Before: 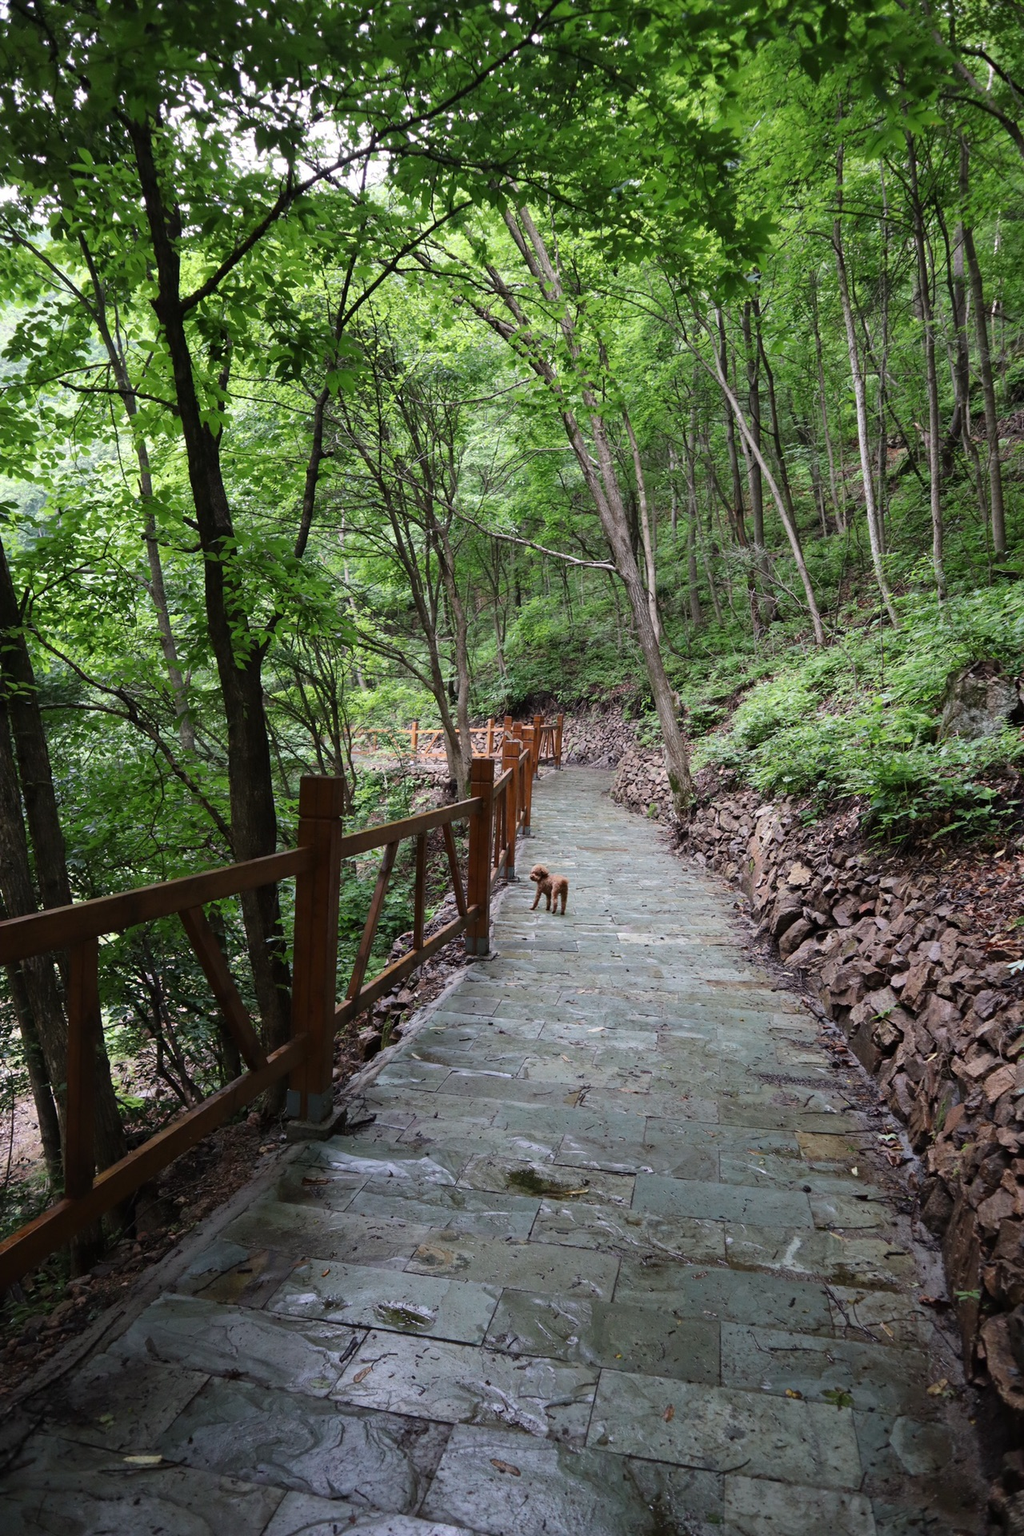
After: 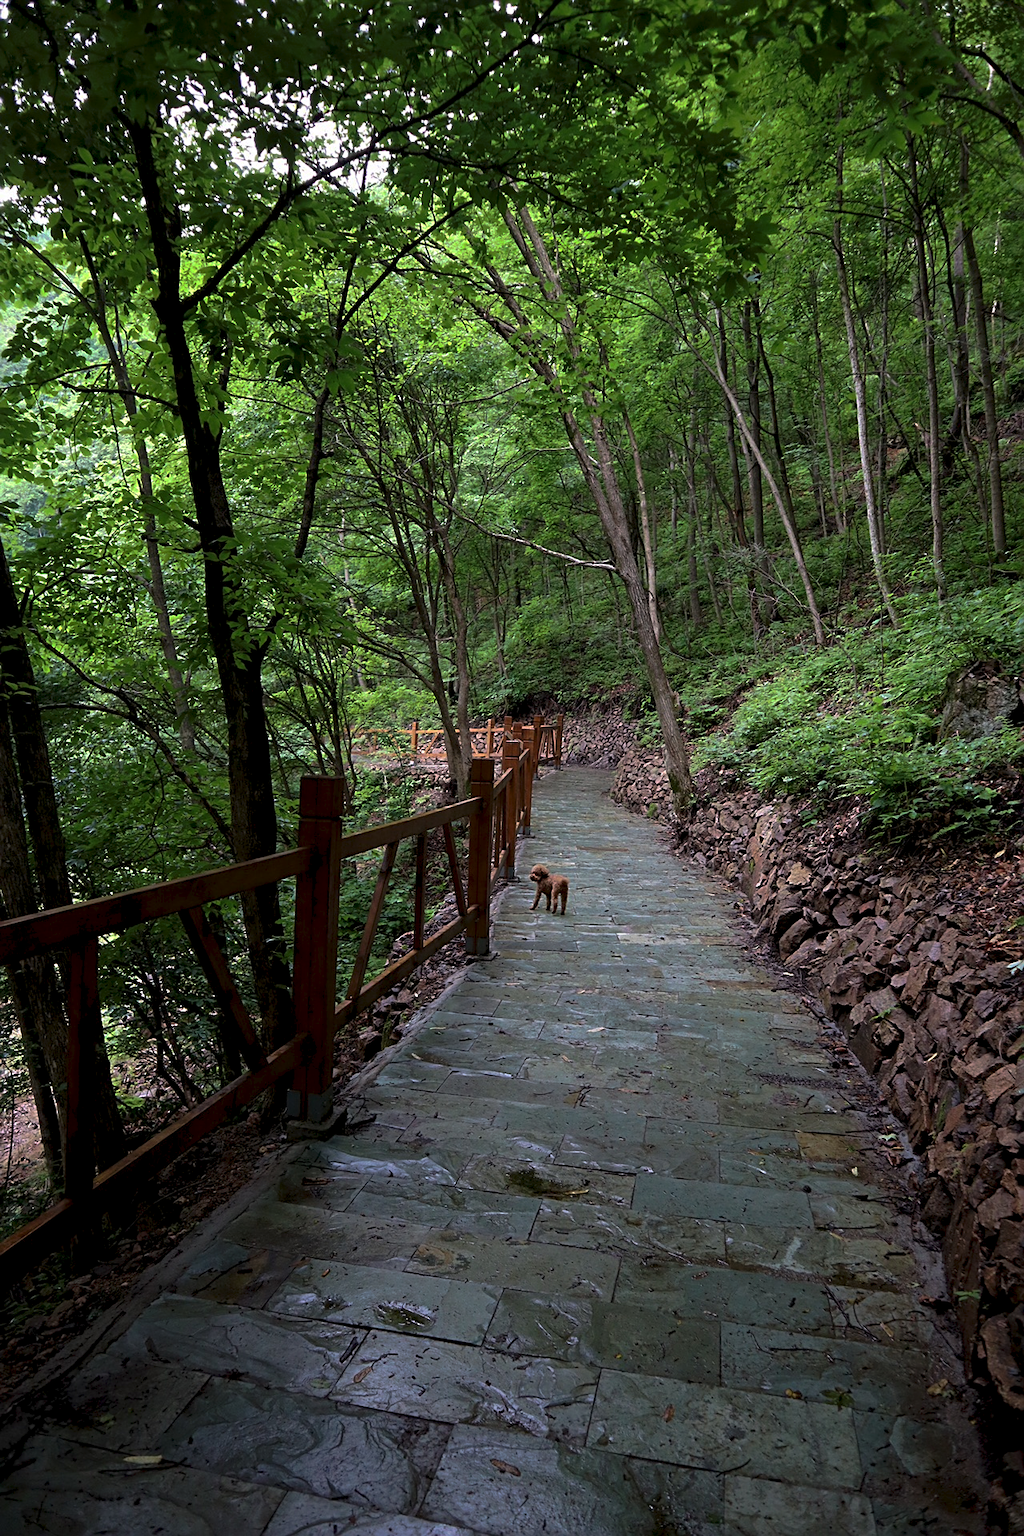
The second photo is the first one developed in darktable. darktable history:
exposure: black level correction 0.009, compensate highlight preservation false
tone curve: curves: ch0 [(0, 0) (0.003, 0.029) (0.011, 0.034) (0.025, 0.044) (0.044, 0.057) (0.069, 0.07) (0.1, 0.084) (0.136, 0.104) (0.177, 0.127) (0.224, 0.156) (0.277, 0.192) (0.335, 0.236) (0.399, 0.284) (0.468, 0.339) (0.543, 0.393) (0.623, 0.454) (0.709, 0.541) (0.801, 0.65) (0.898, 0.766) (1, 1)], preserve colors none
sharpen: on, module defaults
velvia: on, module defaults
